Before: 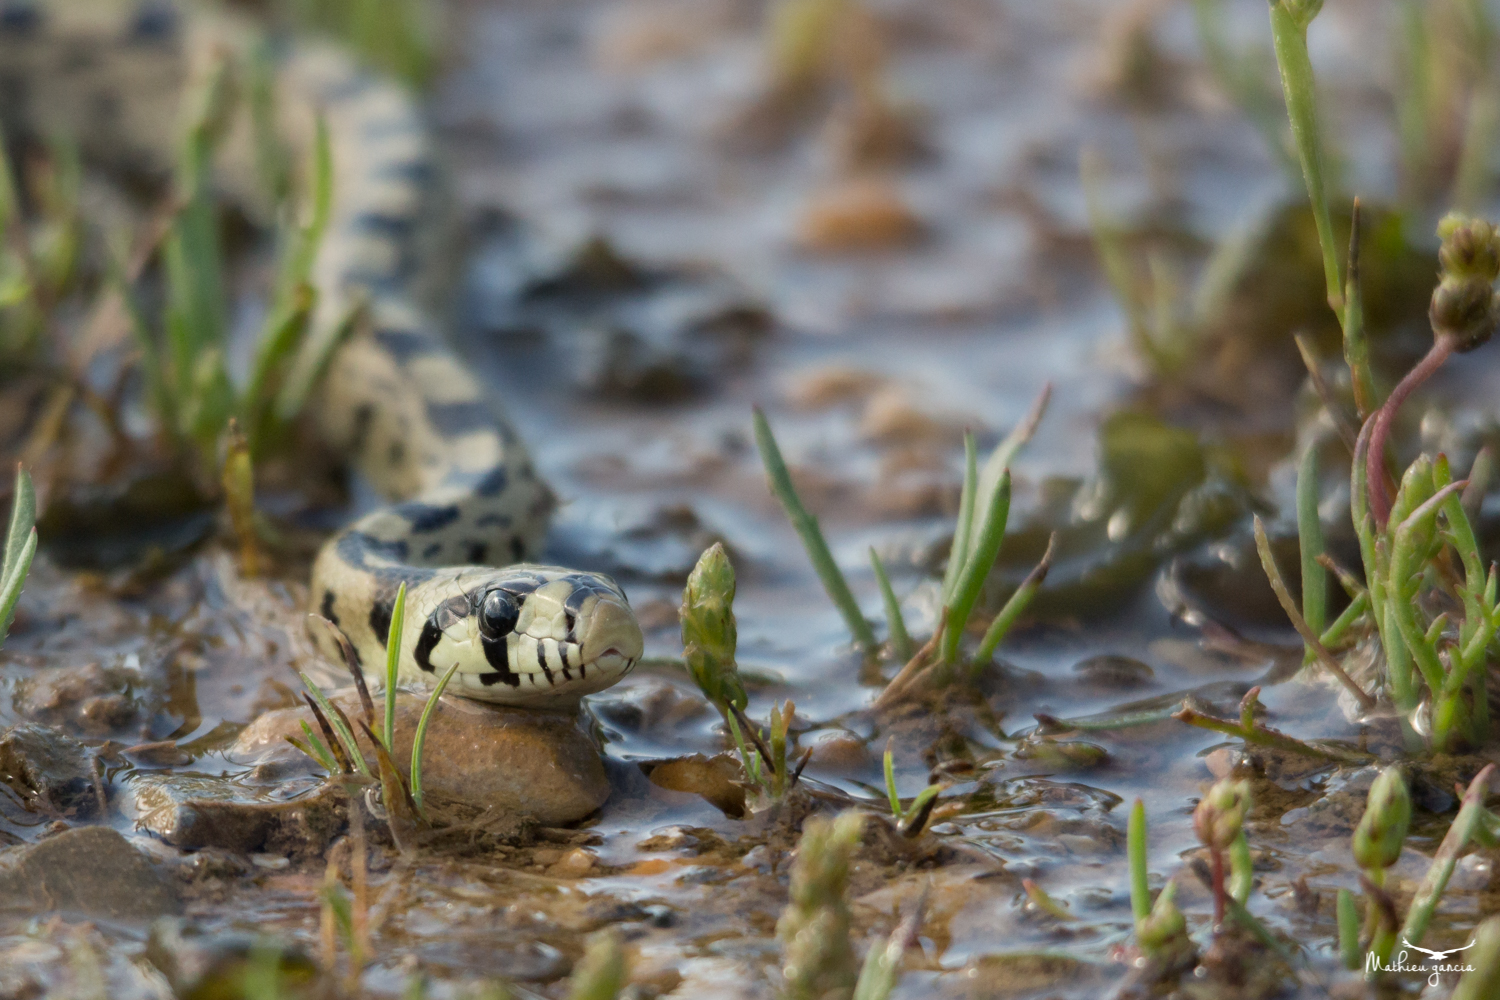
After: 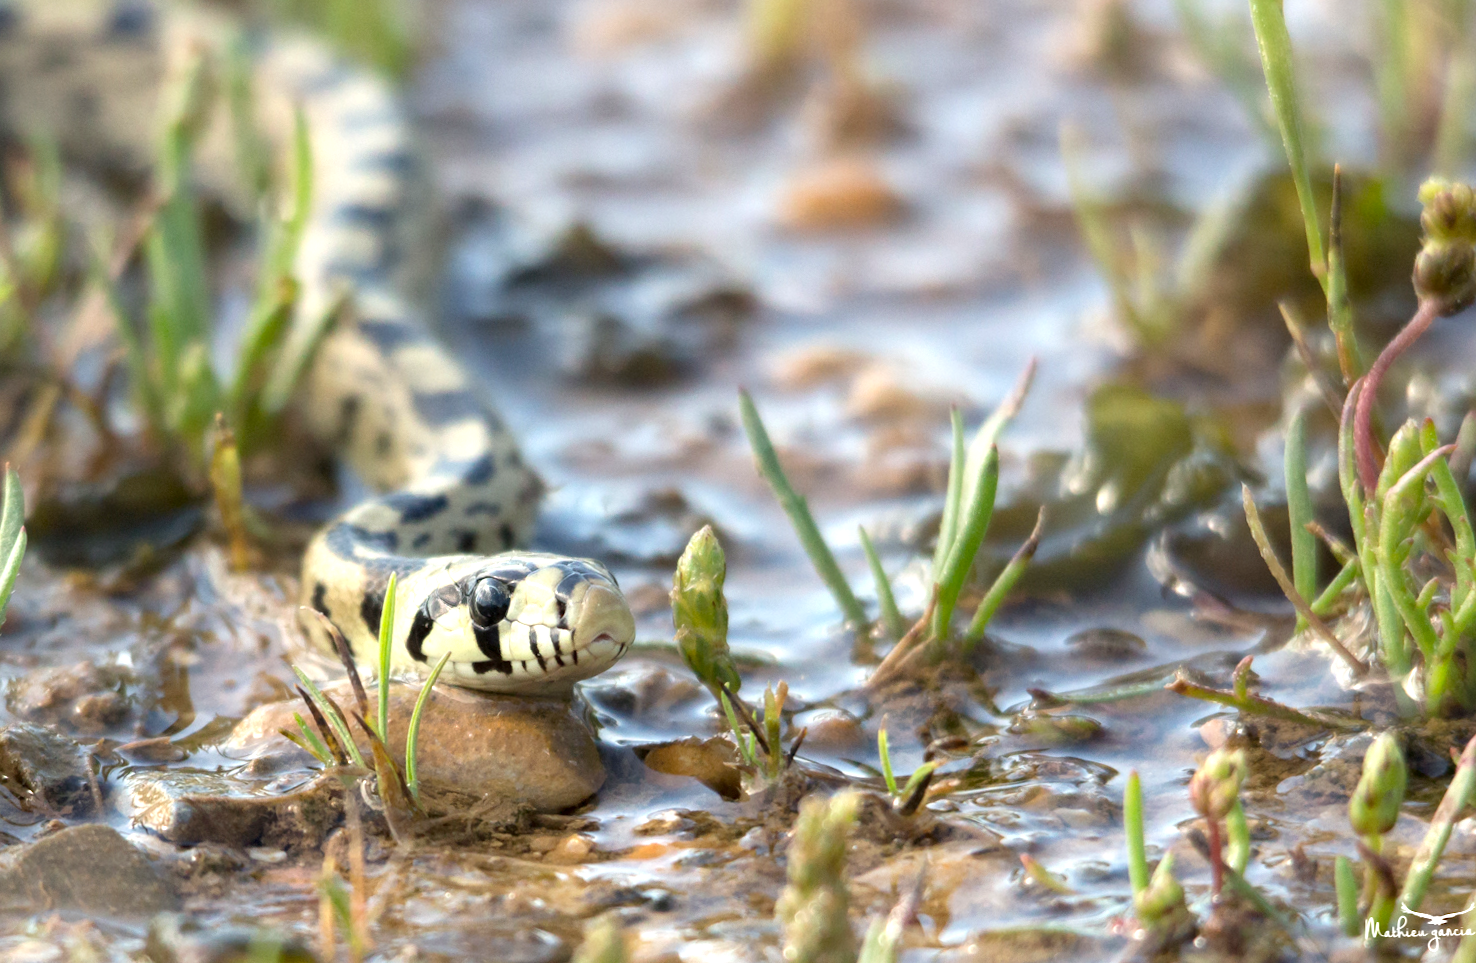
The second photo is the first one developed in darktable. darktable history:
exposure: black level correction 0.001, exposure 1 EV, compensate highlight preservation false
rotate and perspective: rotation -1.42°, crop left 0.016, crop right 0.984, crop top 0.035, crop bottom 0.965
